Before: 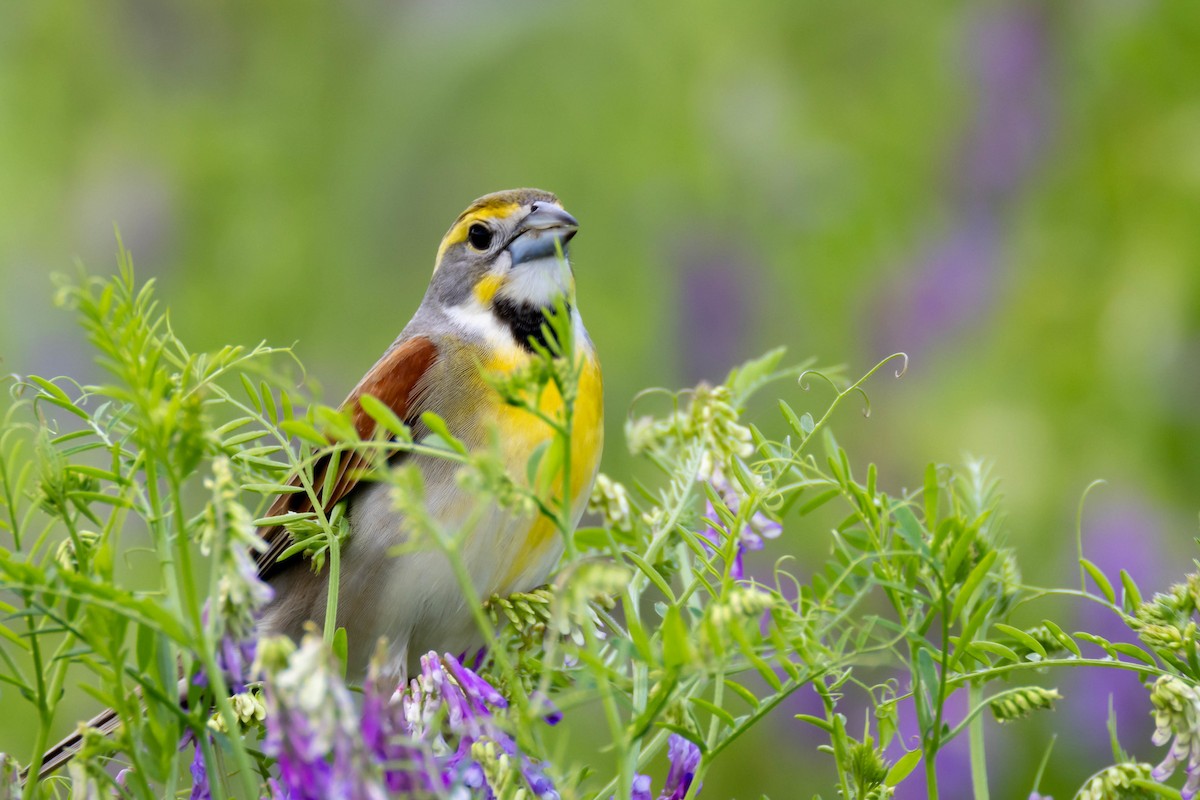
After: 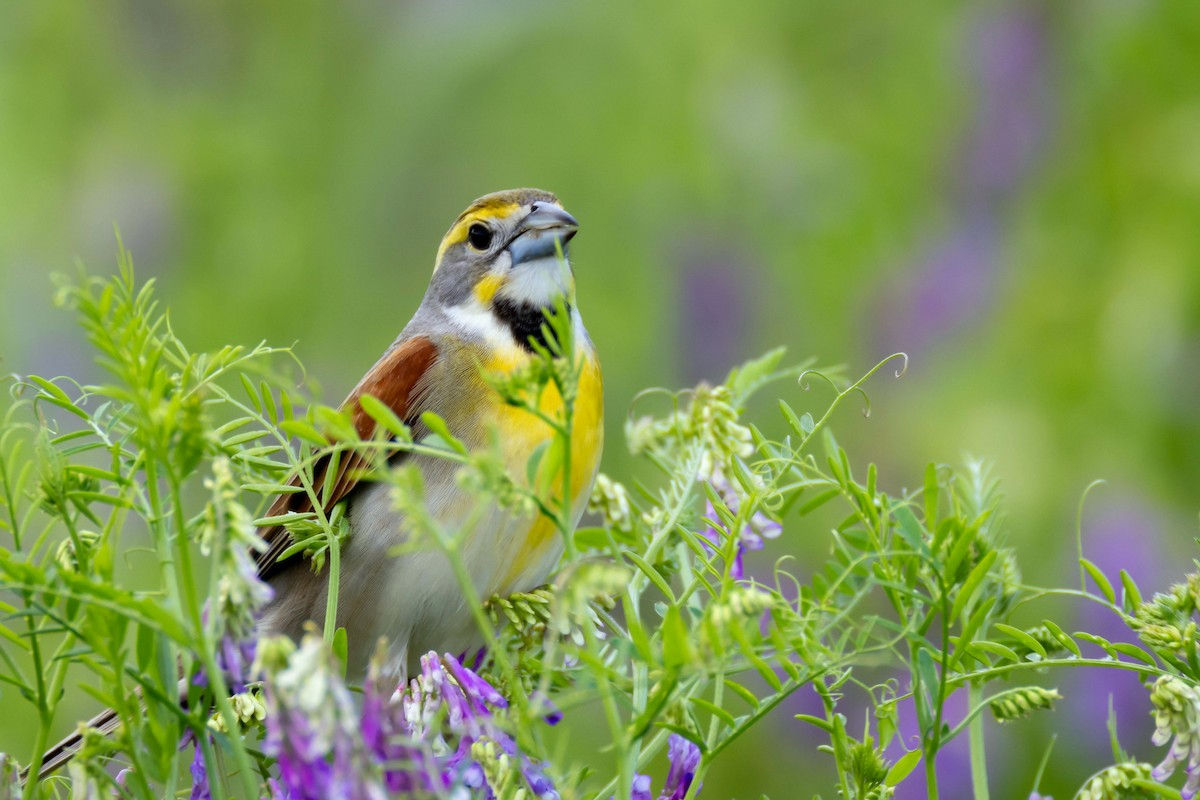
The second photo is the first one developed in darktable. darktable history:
color calibration: illuminant Planckian (black body), x 0.35, y 0.353, temperature 4819.83 K
